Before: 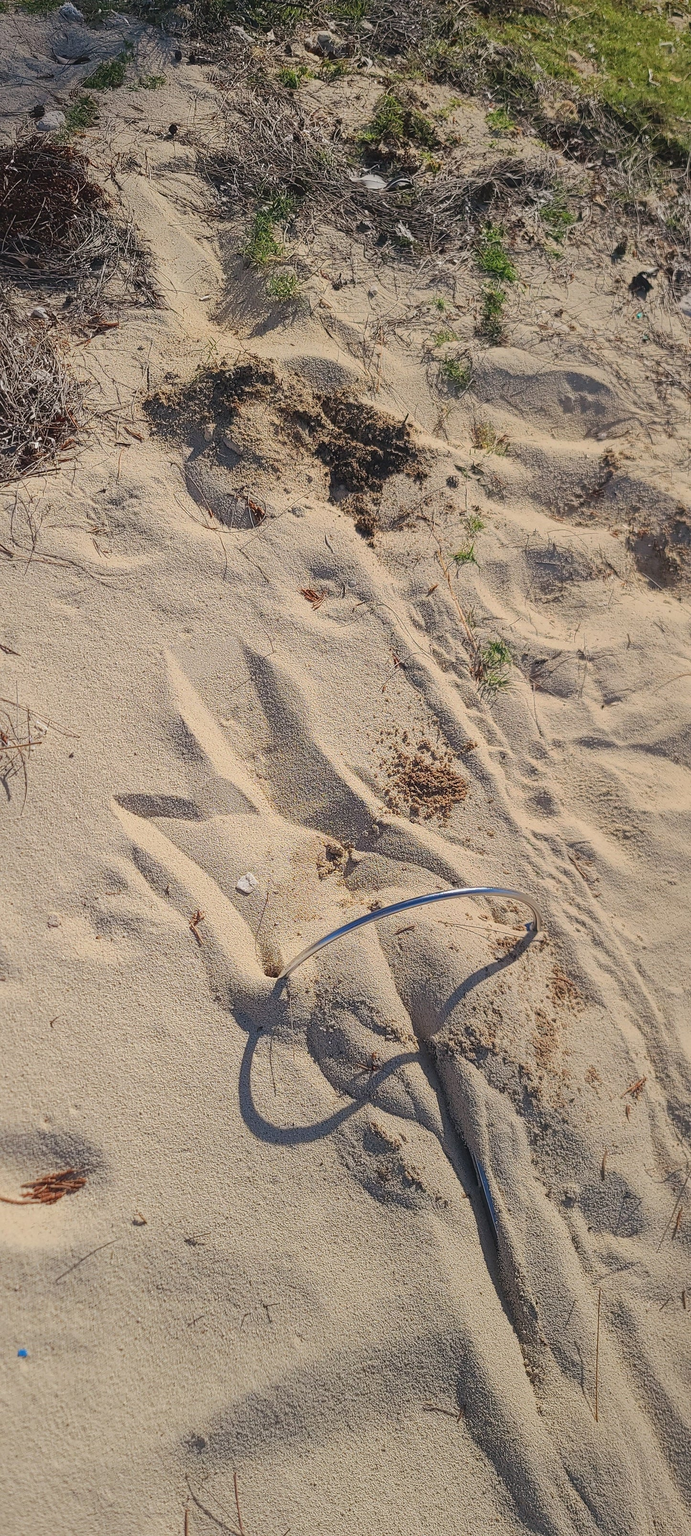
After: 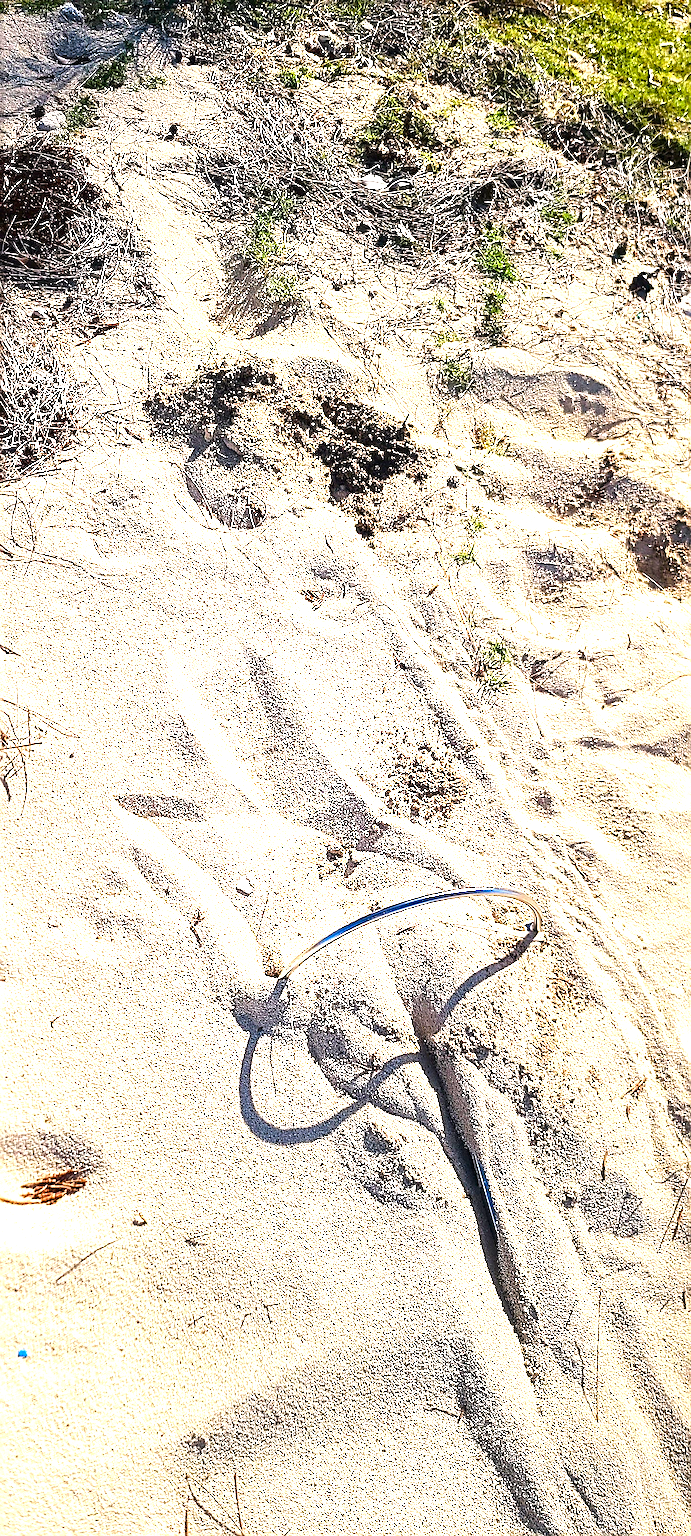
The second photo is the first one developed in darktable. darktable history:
exposure: black level correction 0, exposure 0.5 EV, compensate highlight preservation false
sharpen: radius 2.817, amount 0.715
color balance rgb: global offset › luminance -0.37%, perceptual saturation grading › highlights -17.77%, perceptual saturation grading › mid-tones 33.1%, perceptual saturation grading › shadows 50.52%, perceptual brilliance grading › highlights 20%, perceptual brilliance grading › mid-tones 20%, perceptual brilliance grading › shadows -20%, global vibrance 50%
tone equalizer: -8 EV -0.75 EV, -7 EV -0.7 EV, -6 EV -0.6 EV, -5 EV -0.4 EV, -3 EV 0.4 EV, -2 EV 0.6 EV, -1 EV 0.7 EV, +0 EV 0.75 EV, edges refinement/feathering 500, mask exposure compensation -1.57 EV, preserve details no
